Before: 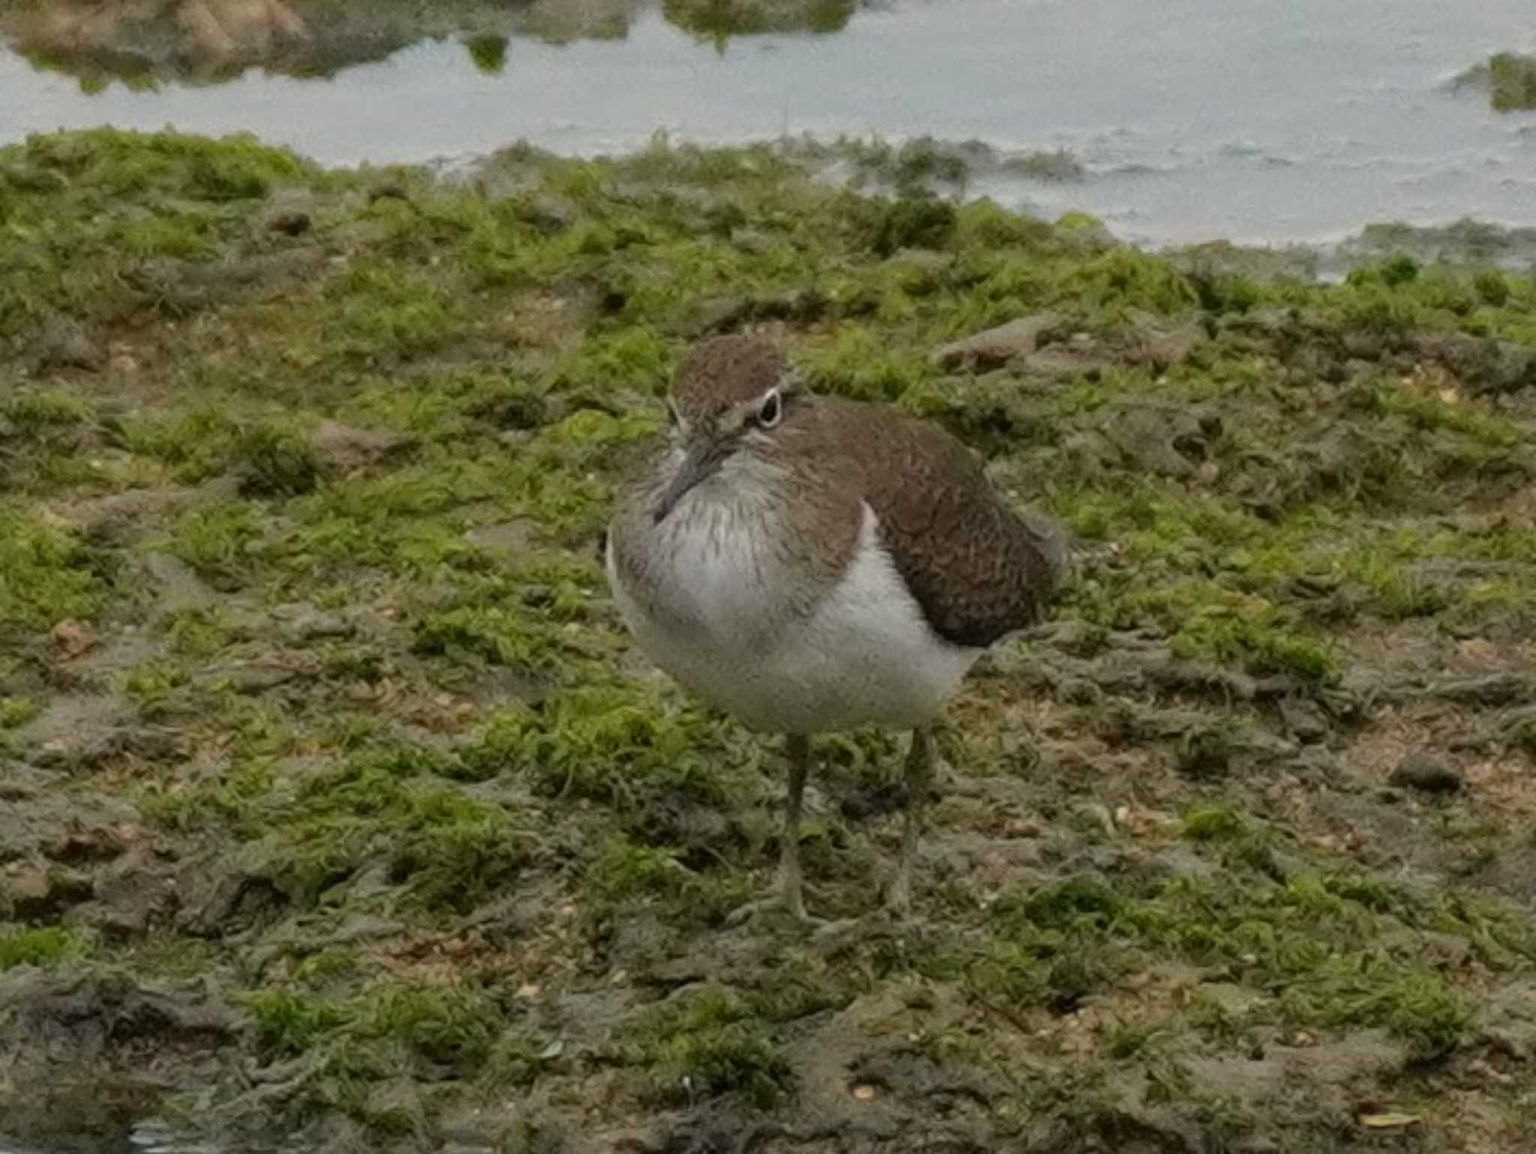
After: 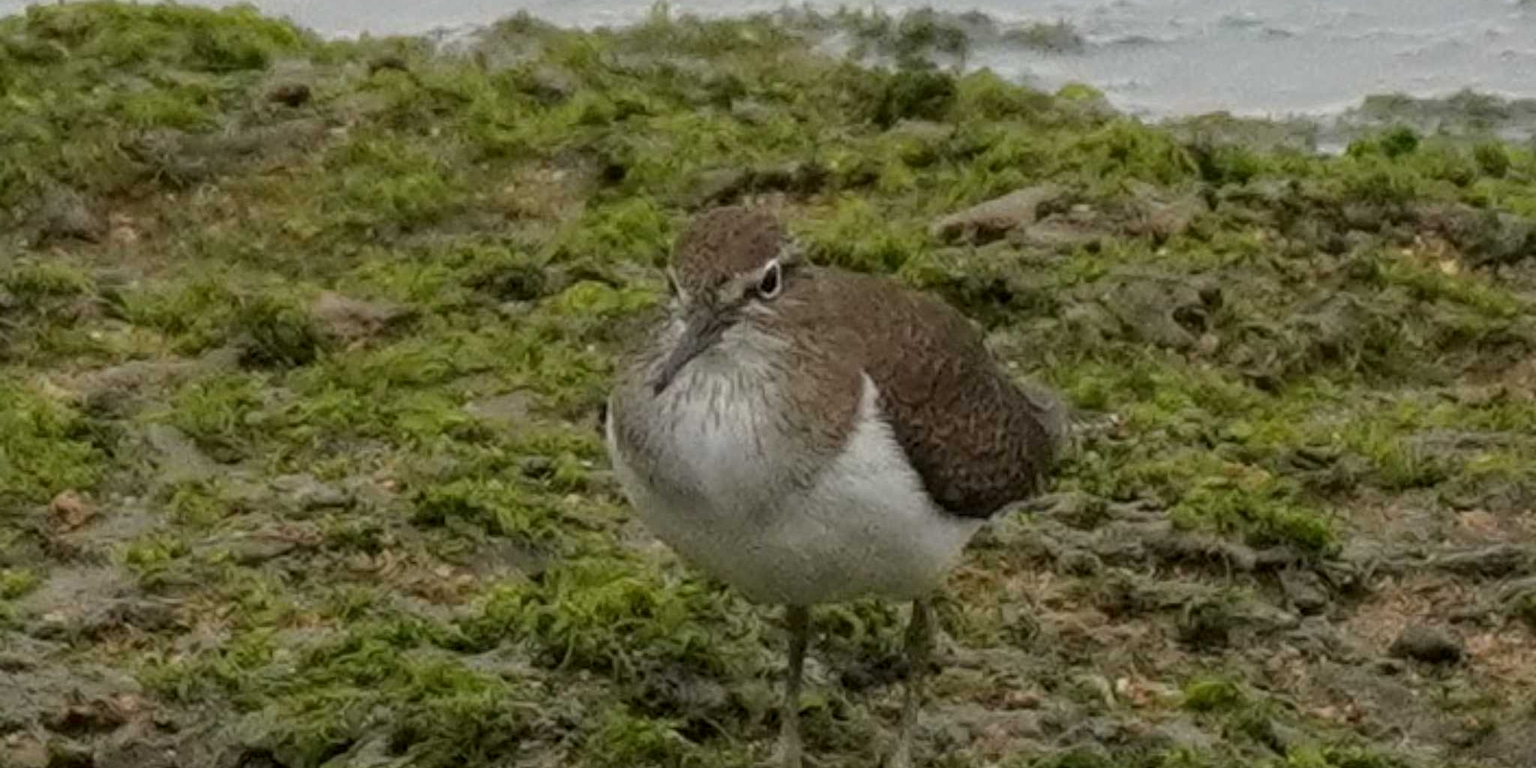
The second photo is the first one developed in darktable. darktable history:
tone equalizer: on, module defaults
crop: top 11.179%, bottom 22.232%
local contrast: highlights 103%, shadows 97%, detail 119%, midtone range 0.2
